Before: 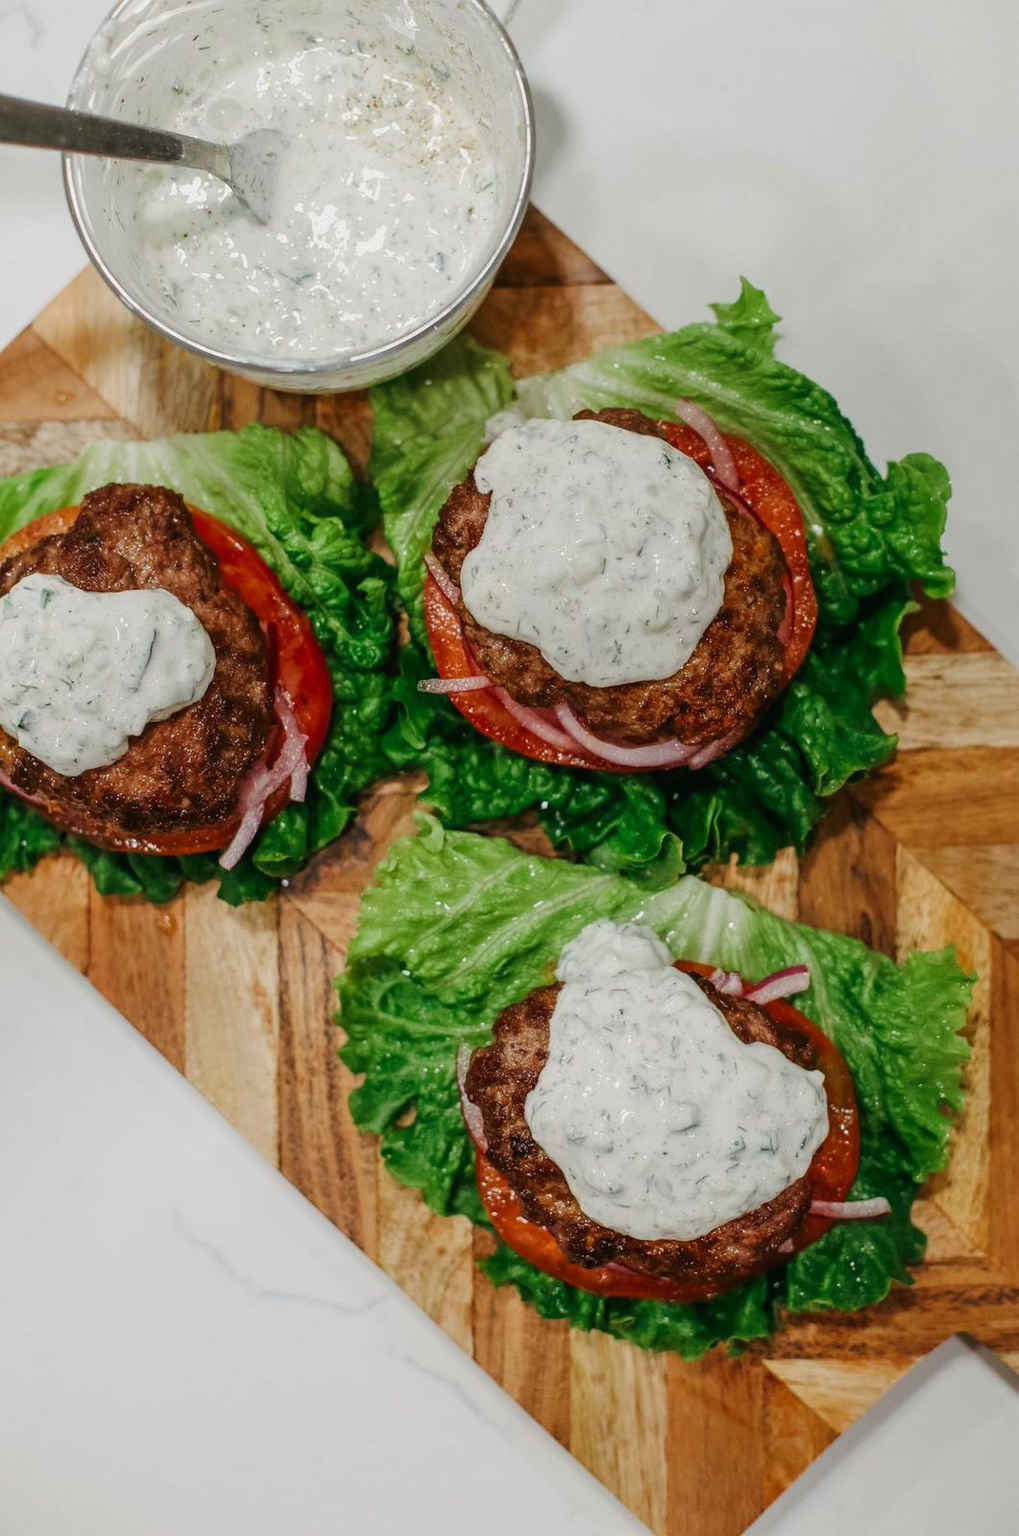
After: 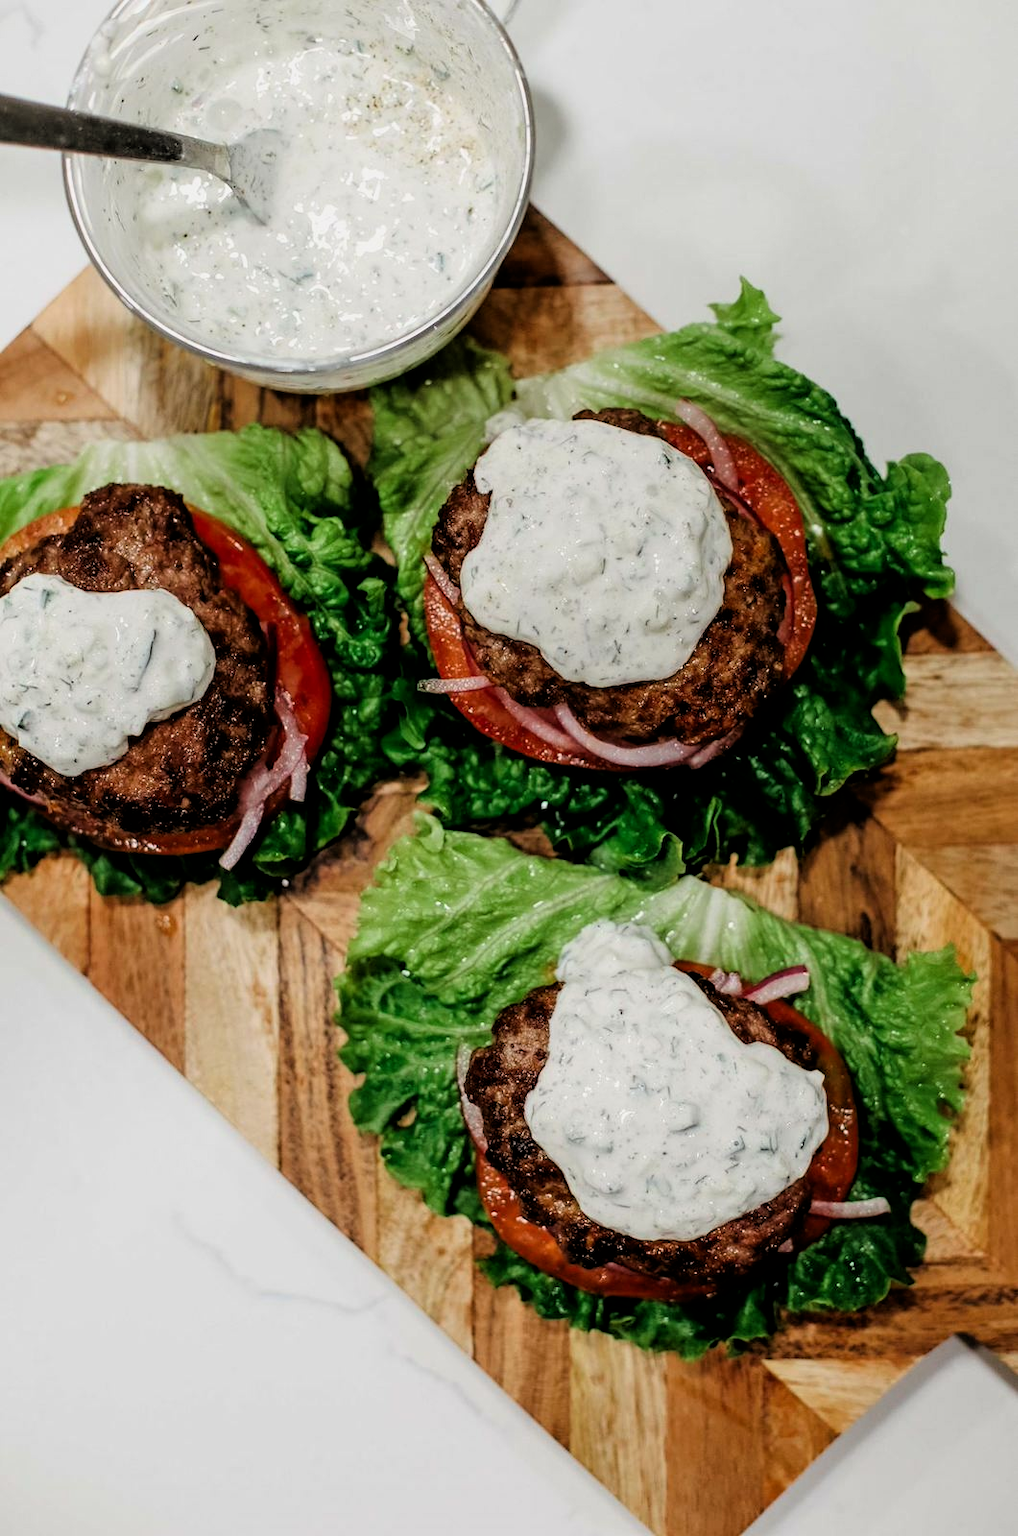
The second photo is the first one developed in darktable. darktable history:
contrast brightness saturation: contrast 0.073
filmic rgb: black relative exposure -3.72 EV, white relative exposure 2.77 EV, dynamic range scaling -5.59%, hardness 3.05
